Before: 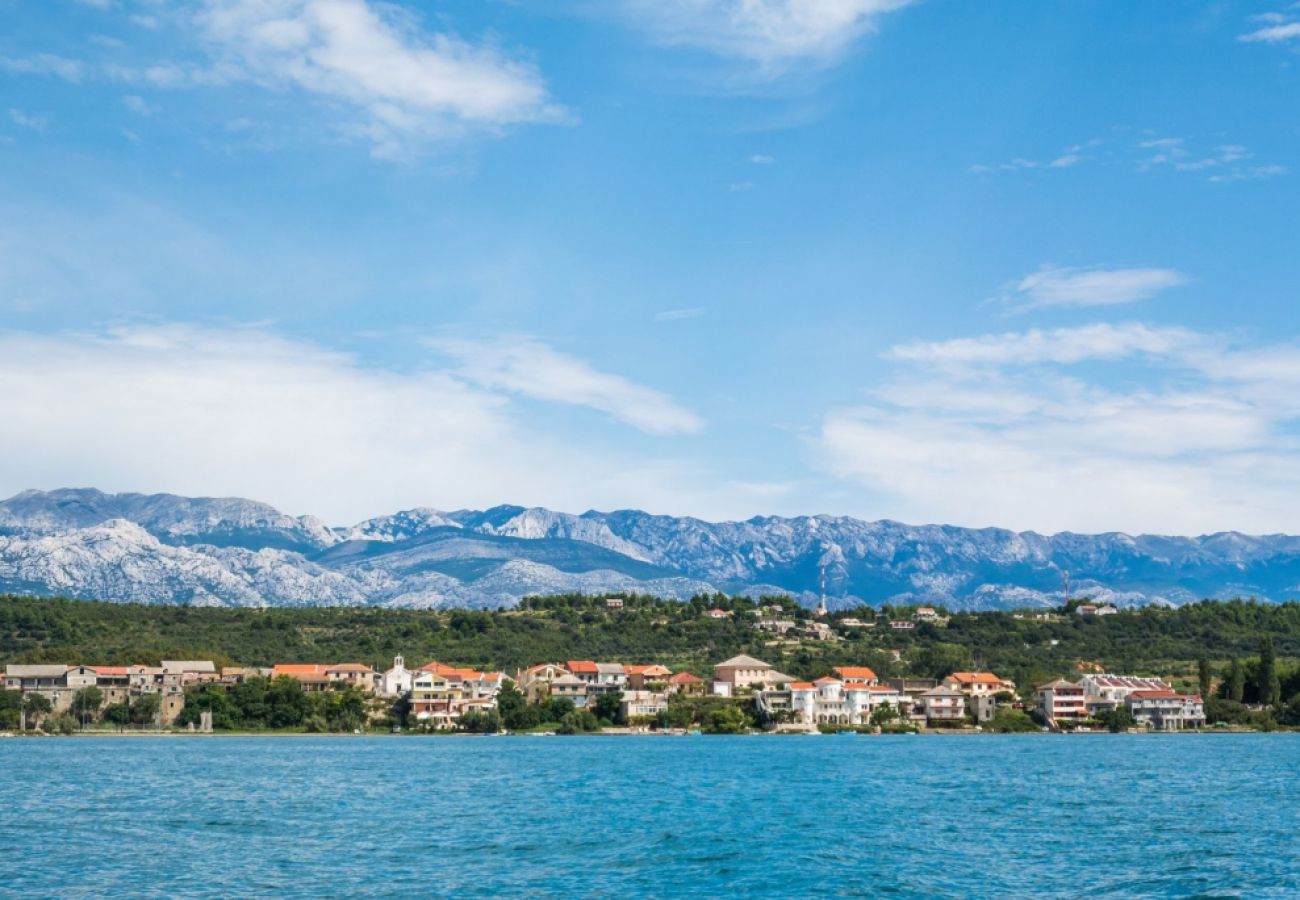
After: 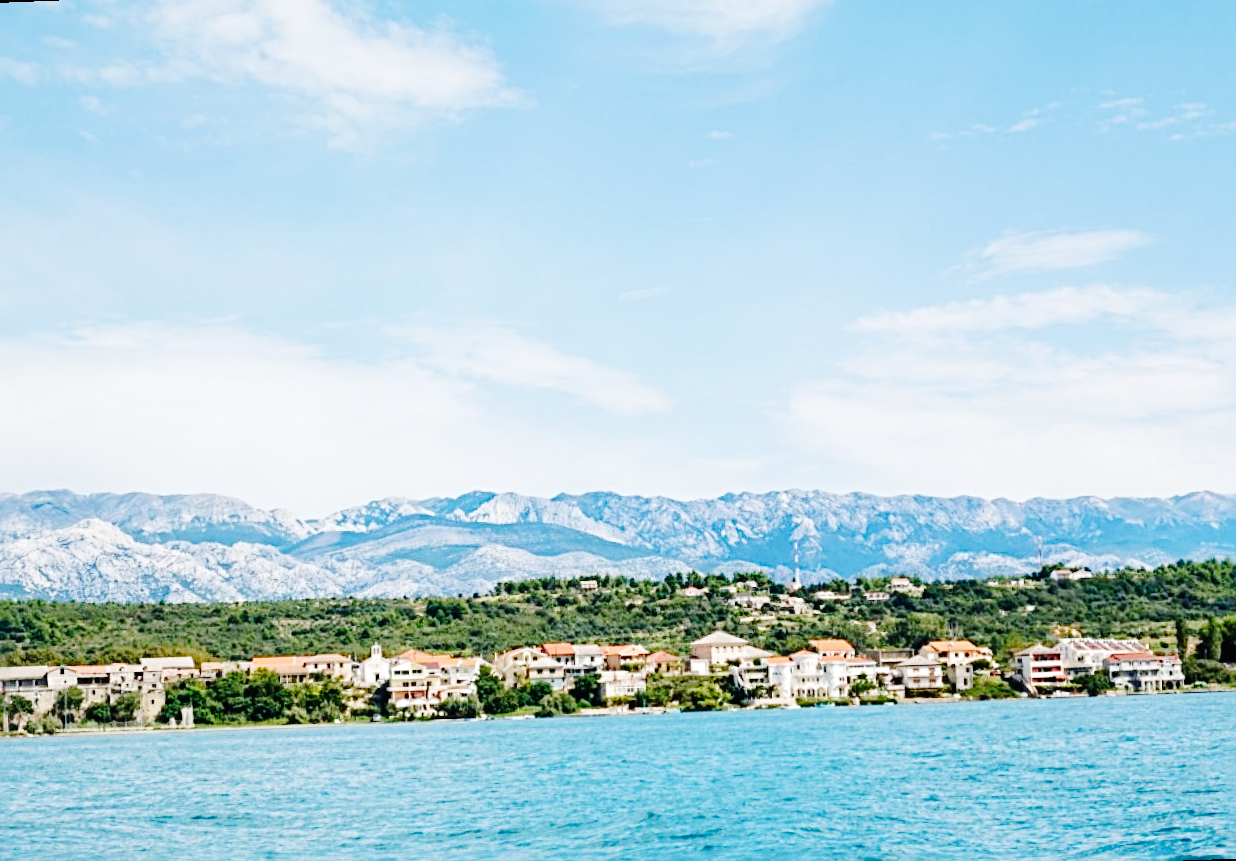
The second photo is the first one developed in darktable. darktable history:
sharpen: radius 4
color balance: lift [1.007, 1, 1, 1], gamma [1.097, 1, 1, 1]
rotate and perspective: rotation -2.12°, lens shift (vertical) 0.009, lens shift (horizontal) -0.008, automatic cropping original format, crop left 0.036, crop right 0.964, crop top 0.05, crop bottom 0.959
base curve: curves: ch0 [(0, 0) (0.036, 0.01) (0.123, 0.254) (0.258, 0.504) (0.507, 0.748) (1, 1)], preserve colors none
